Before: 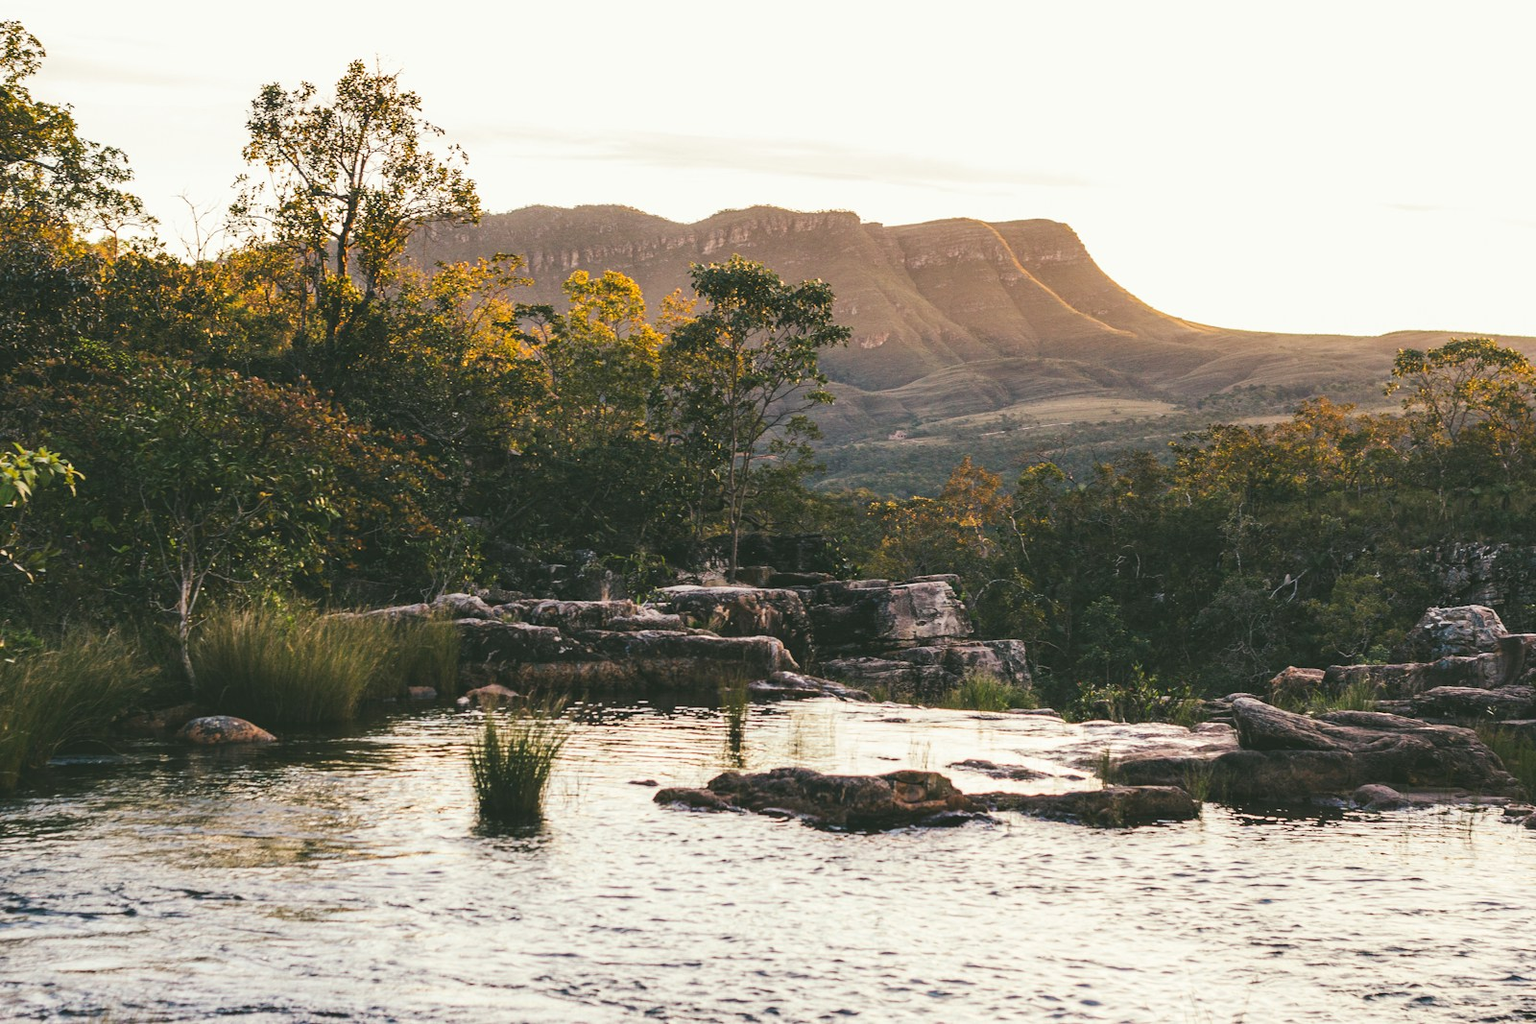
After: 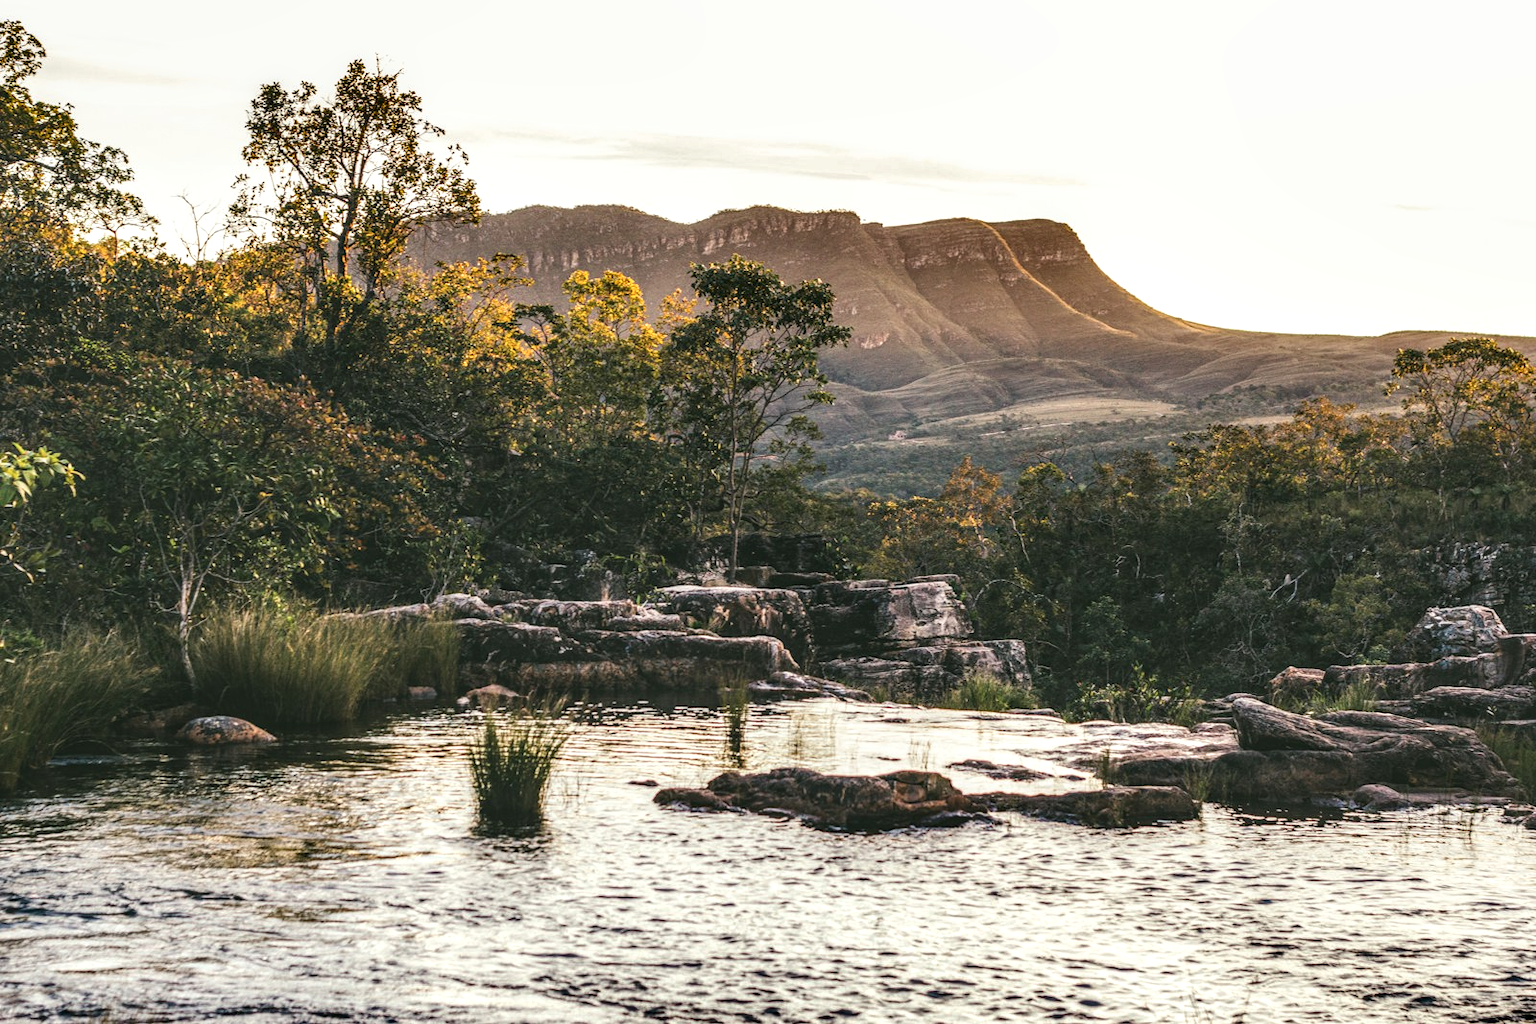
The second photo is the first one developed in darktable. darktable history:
shadows and highlights: radius 169.3, shadows 27.81, white point adjustment 3.05, highlights -68.04, soften with gaussian
local contrast: highlights 22%, detail 150%
